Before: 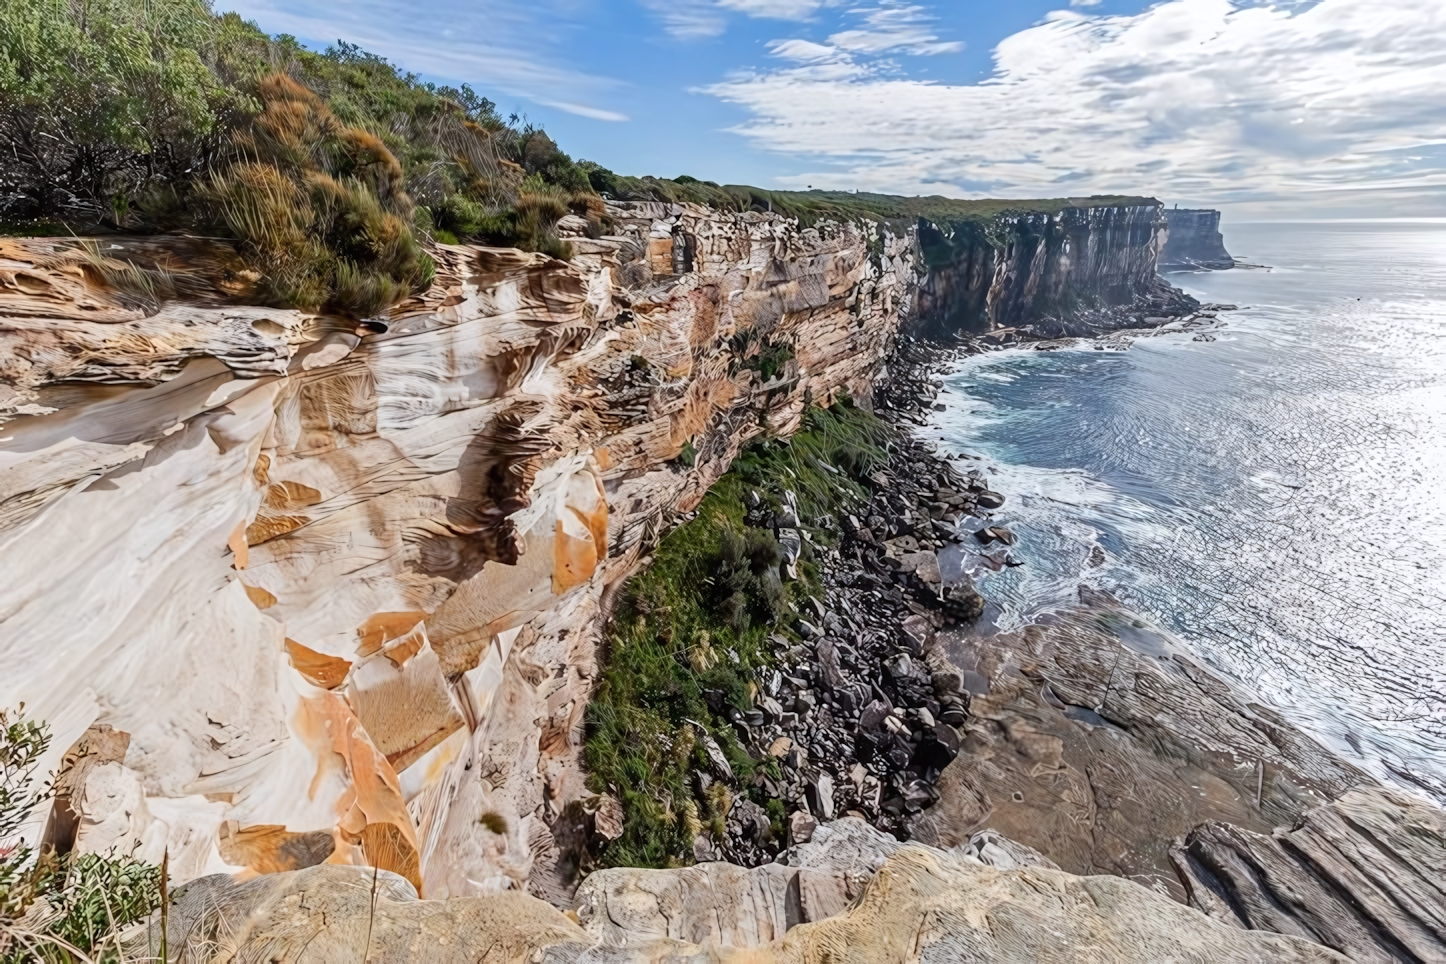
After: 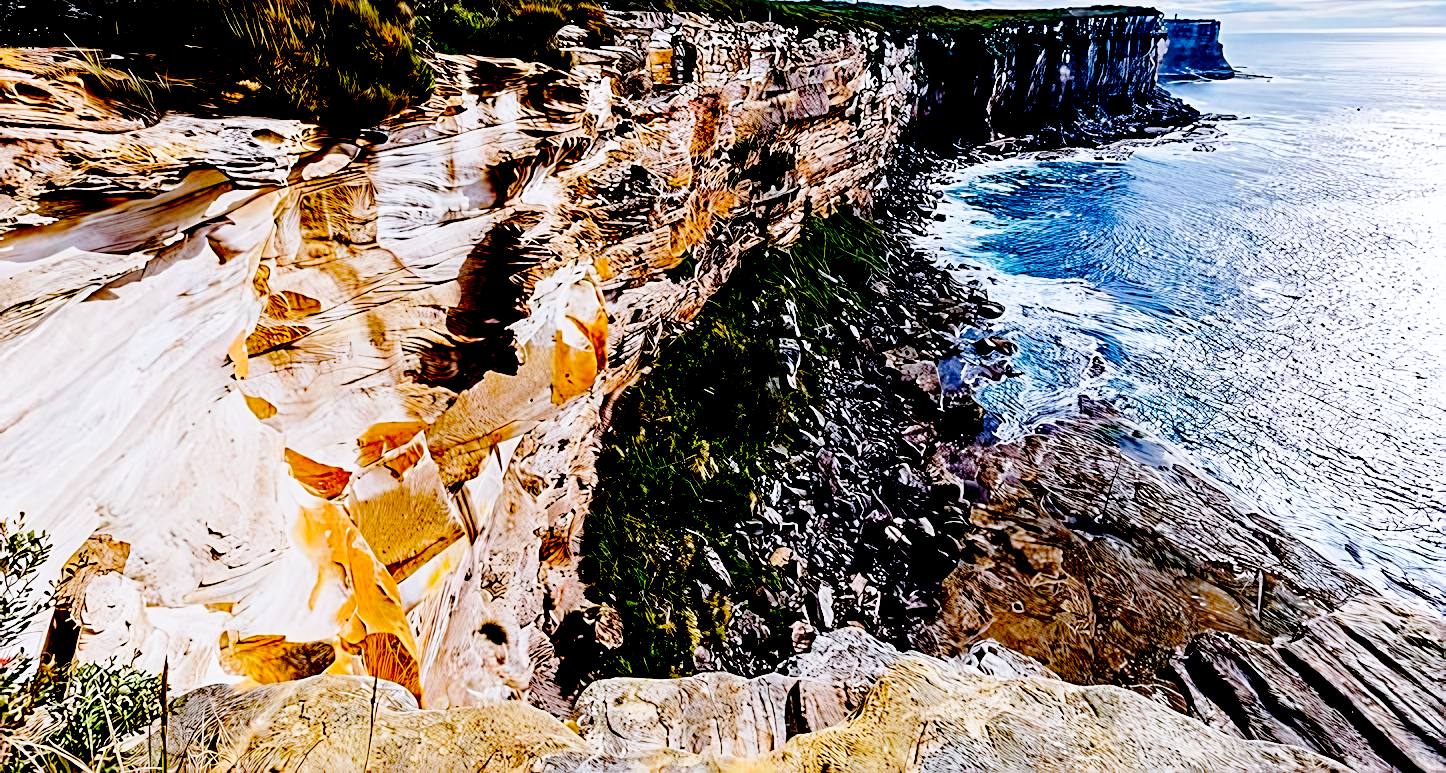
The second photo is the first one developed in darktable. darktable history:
base curve: curves: ch0 [(0, 0) (0.028, 0.03) (0.121, 0.232) (0.46, 0.748) (0.859, 0.968) (1, 1)], preserve colors none
sharpen: on, module defaults
color balance rgb: perceptual saturation grading › global saturation 30.158%
color calibration: gray › normalize channels true, illuminant as shot in camera, x 0.358, y 0.373, temperature 4628.91 K, gamut compression 0.023
crop and rotate: top 19.788%
exposure: black level correction 0.1, exposure -0.084 EV, compensate exposure bias true, compensate highlight preservation false
haze removal: compatibility mode true, adaptive false
